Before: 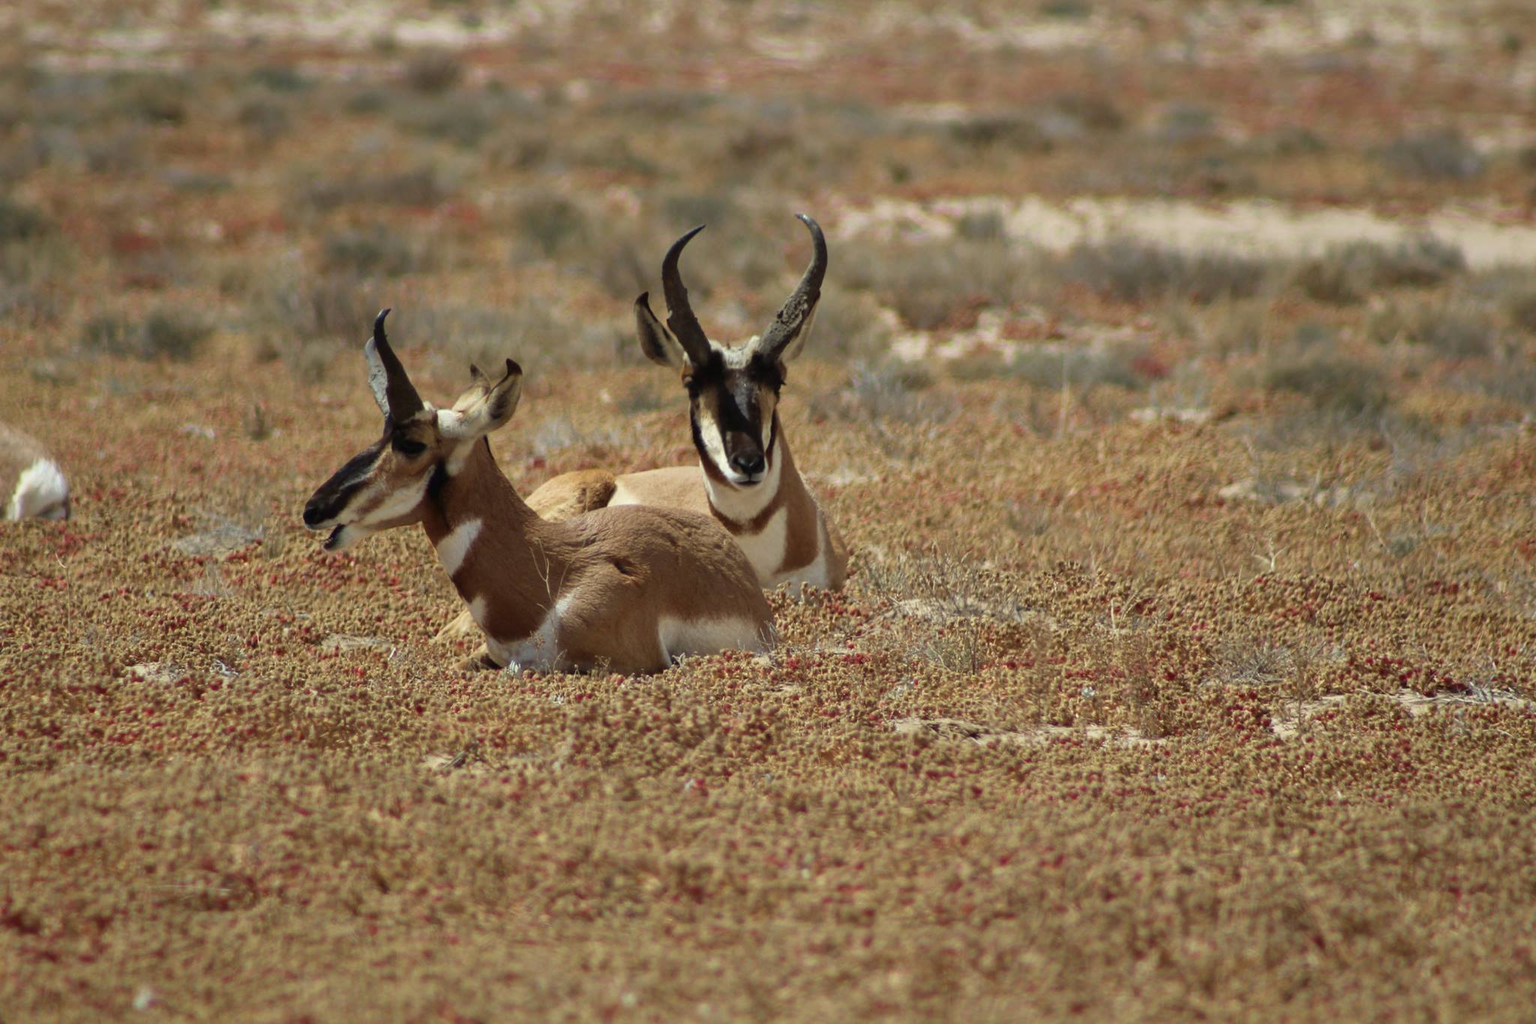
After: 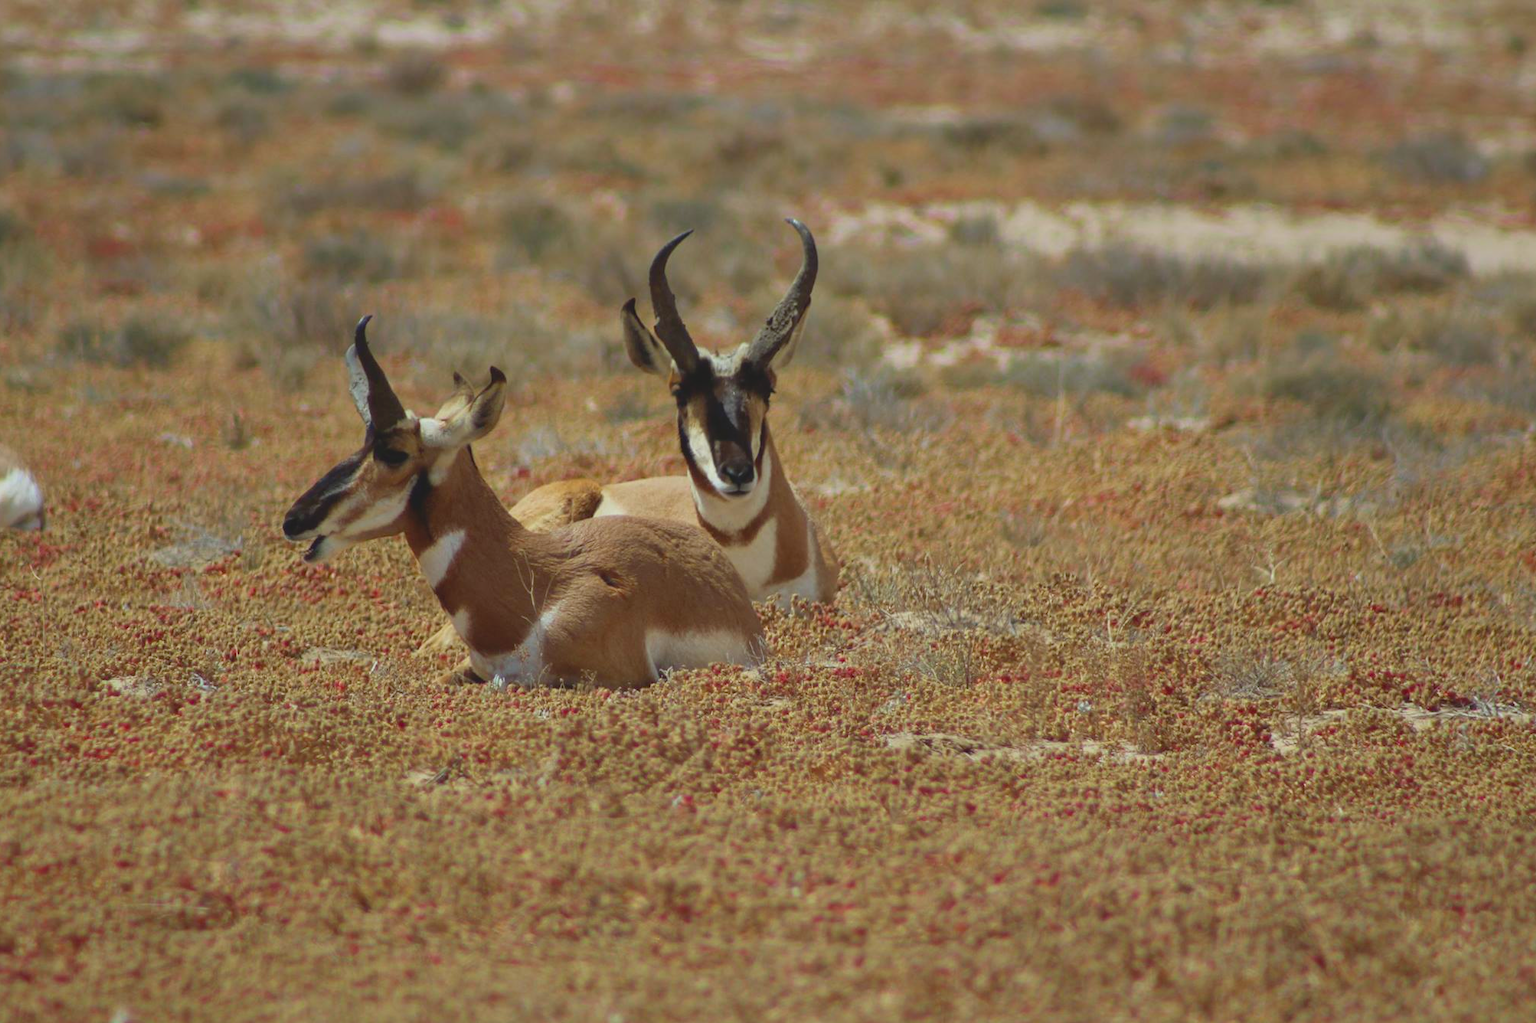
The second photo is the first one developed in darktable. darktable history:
white balance: red 0.98, blue 1.034
contrast brightness saturation: contrast -0.19, saturation 0.19
crop: left 1.743%, right 0.268%, bottom 2.011%
